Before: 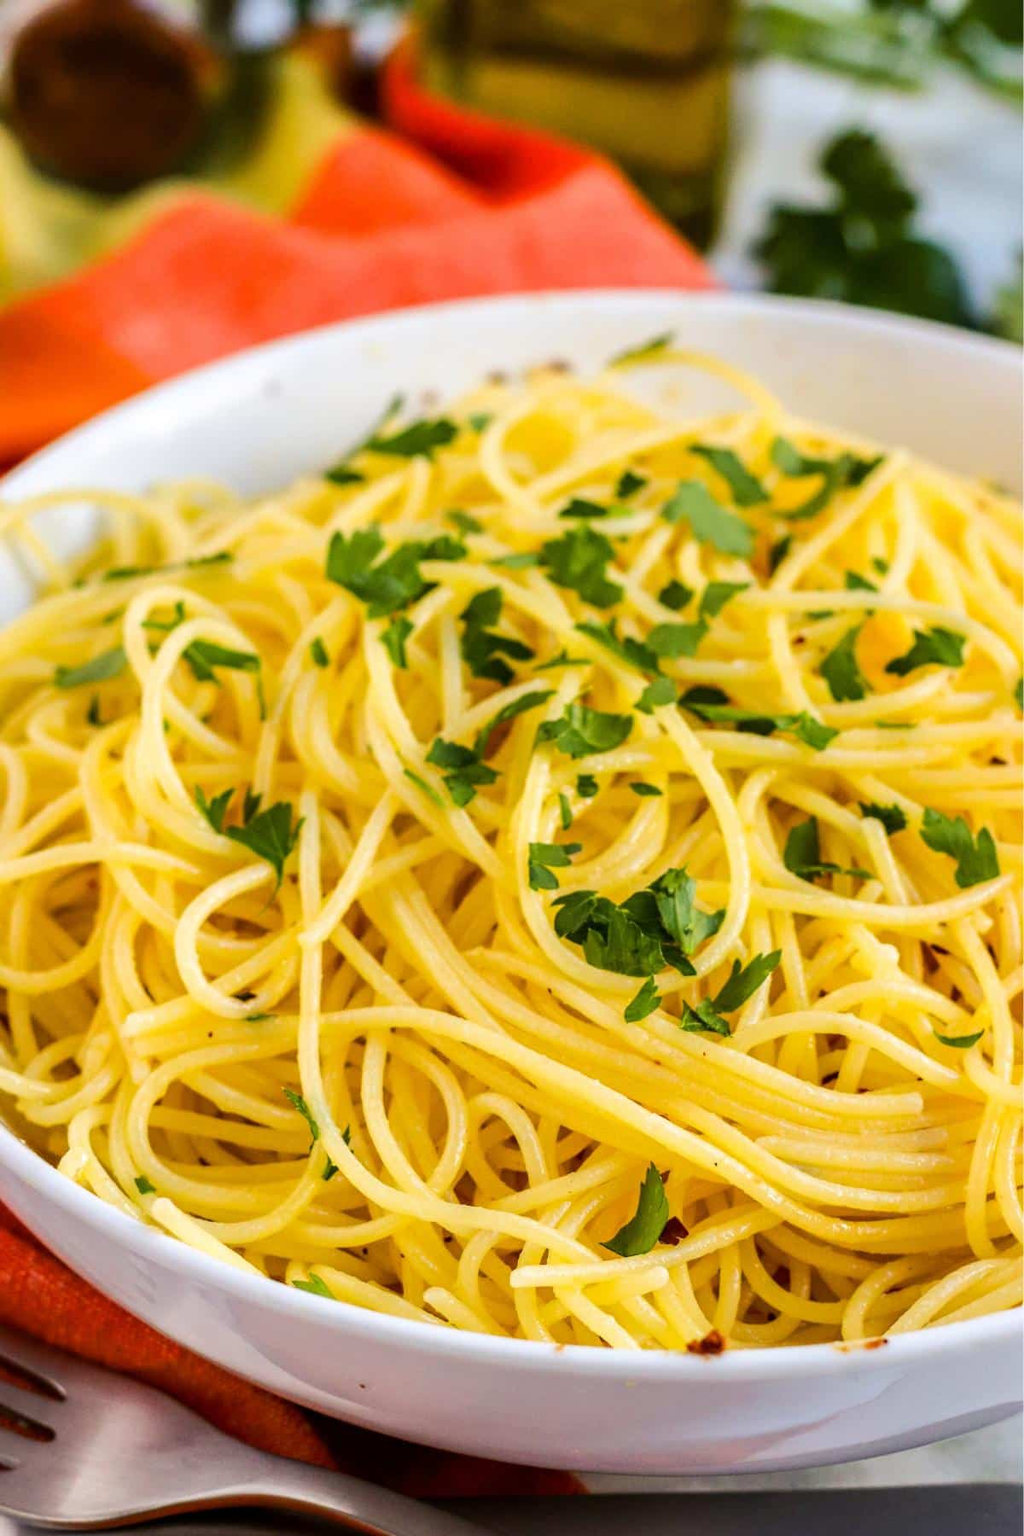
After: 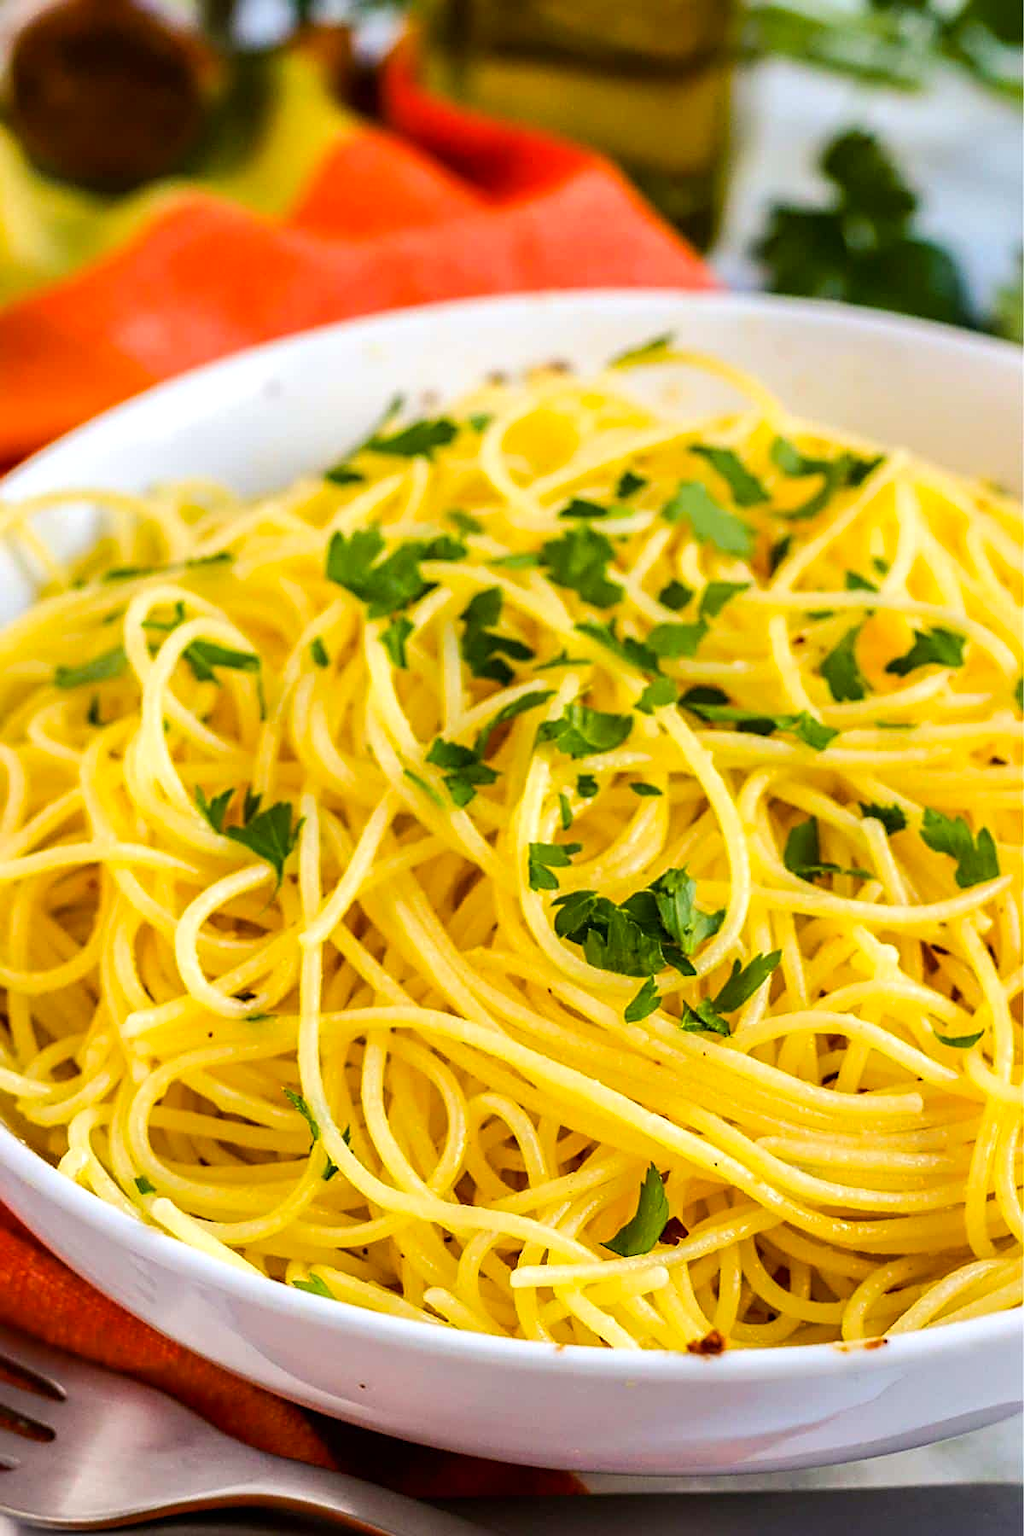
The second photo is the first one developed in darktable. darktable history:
exposure: compensate highlight preservation false
color balance rgb: linear chroma grading › global chroma 3.45%, perceptual saturation grading › global saturation 11.24%, perceptual brilliance grading › global brilliance 3.04%, global vibrance 2.8%
sharpen: on, module defaults
